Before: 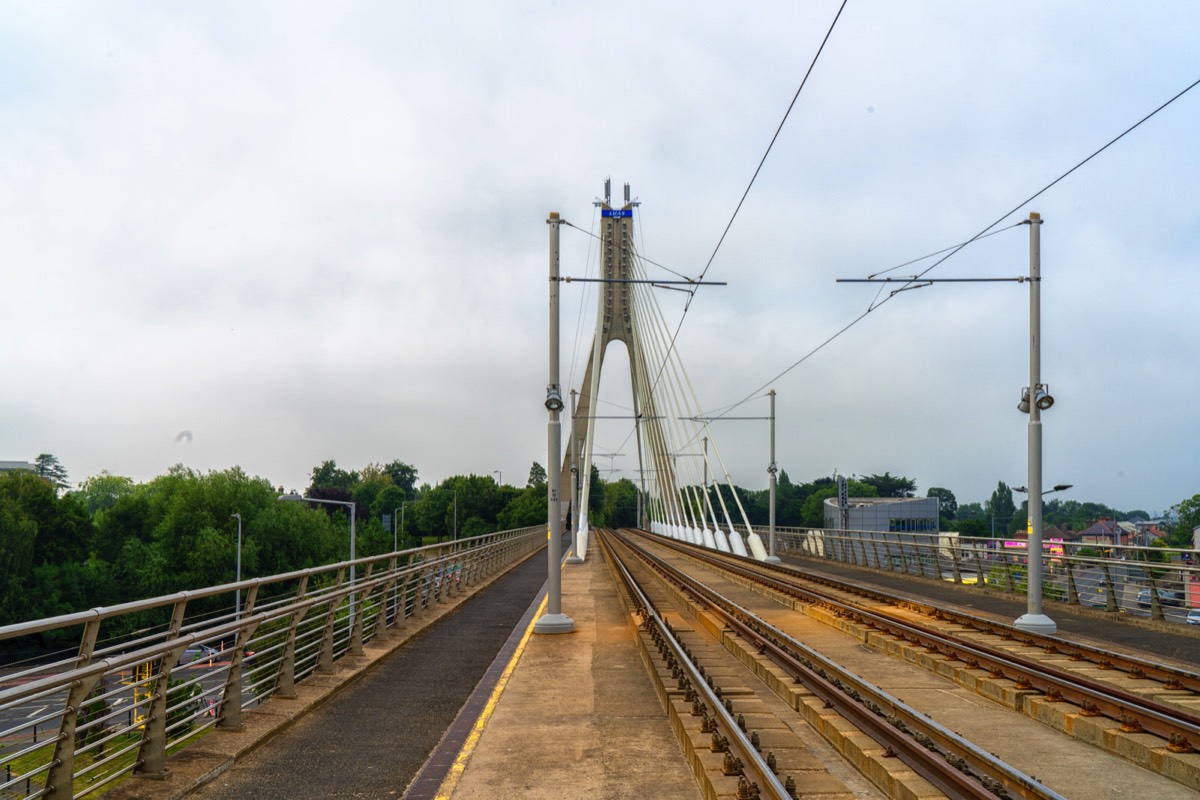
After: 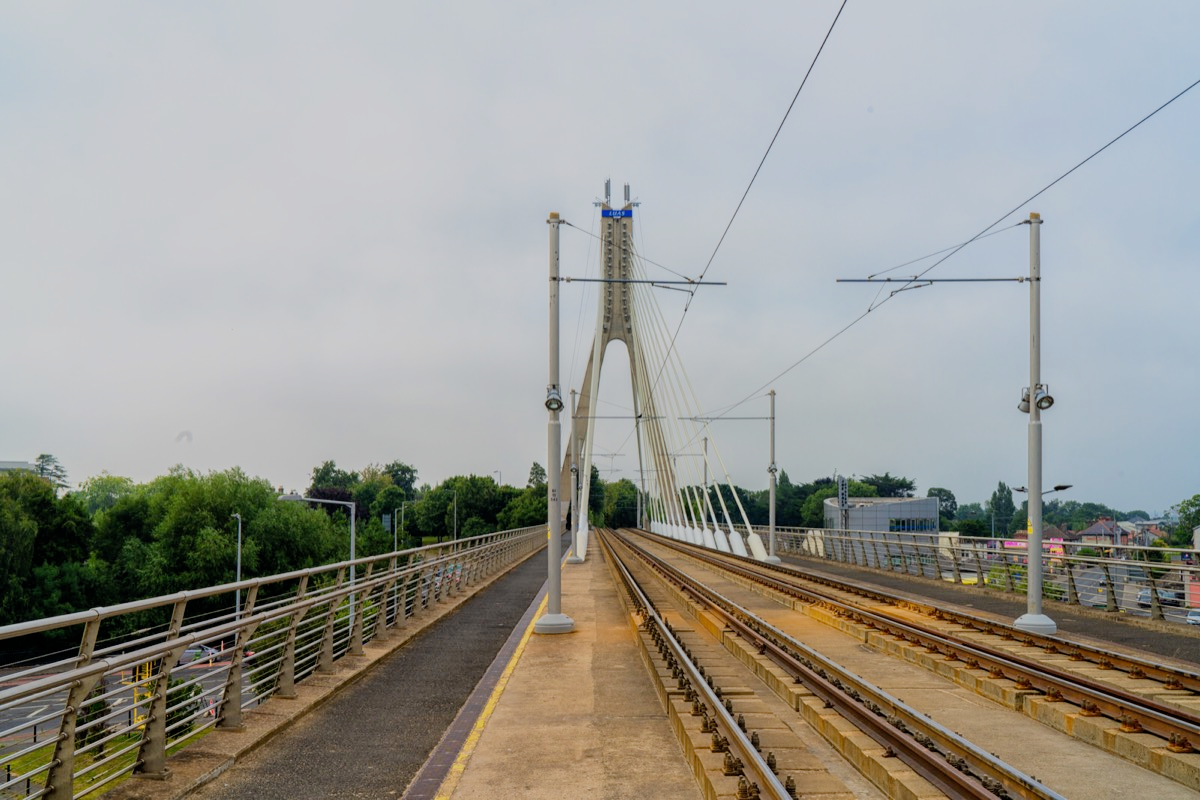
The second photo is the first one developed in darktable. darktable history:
filmic rgb: black relative exposure -7.21 EV, white relative exposure 5.35 EV, hardness 3.02, color science v6 (2022)
